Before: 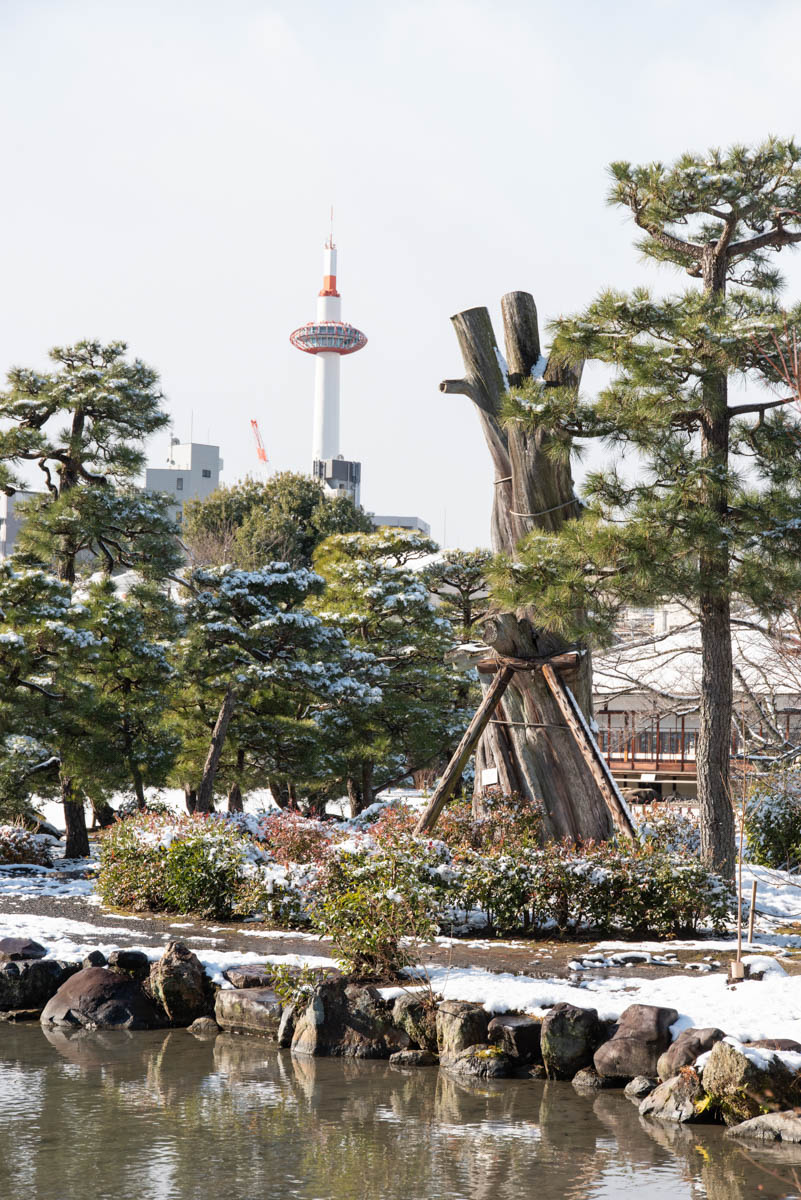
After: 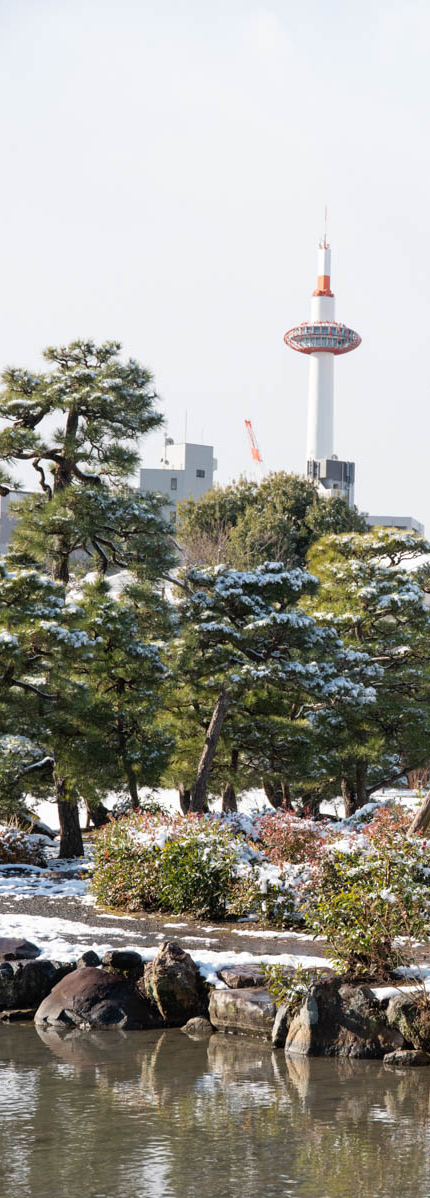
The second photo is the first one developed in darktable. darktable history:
crop: left 0.789%, right 45.464%, bottom 0.086%
